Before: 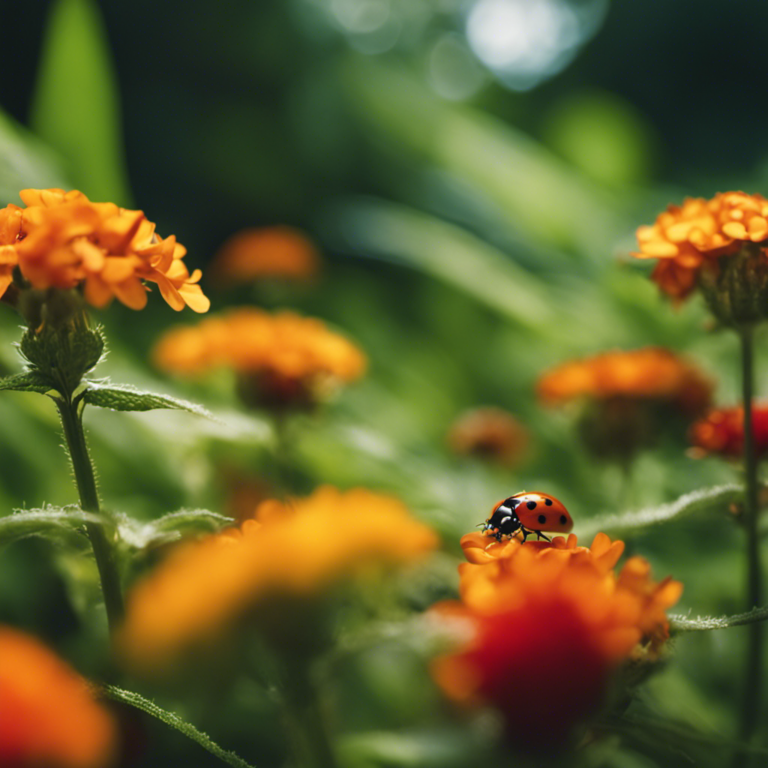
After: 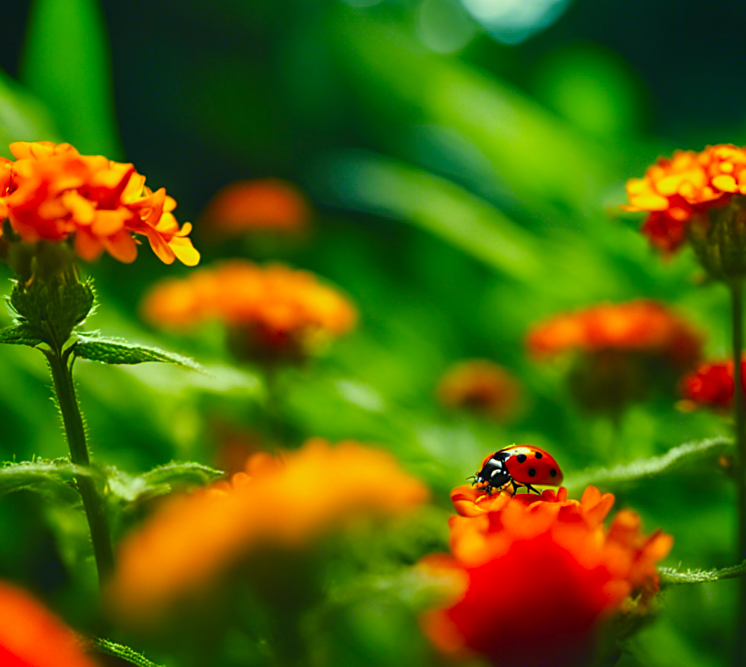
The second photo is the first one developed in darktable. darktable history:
color correction: highlights a* -10.88, highlights b* 9.85, saturation 1.72
crop: left 1.395%, top 6.169%, right 1.45%, bottom 6.935%
sharpen: amount 0.498
